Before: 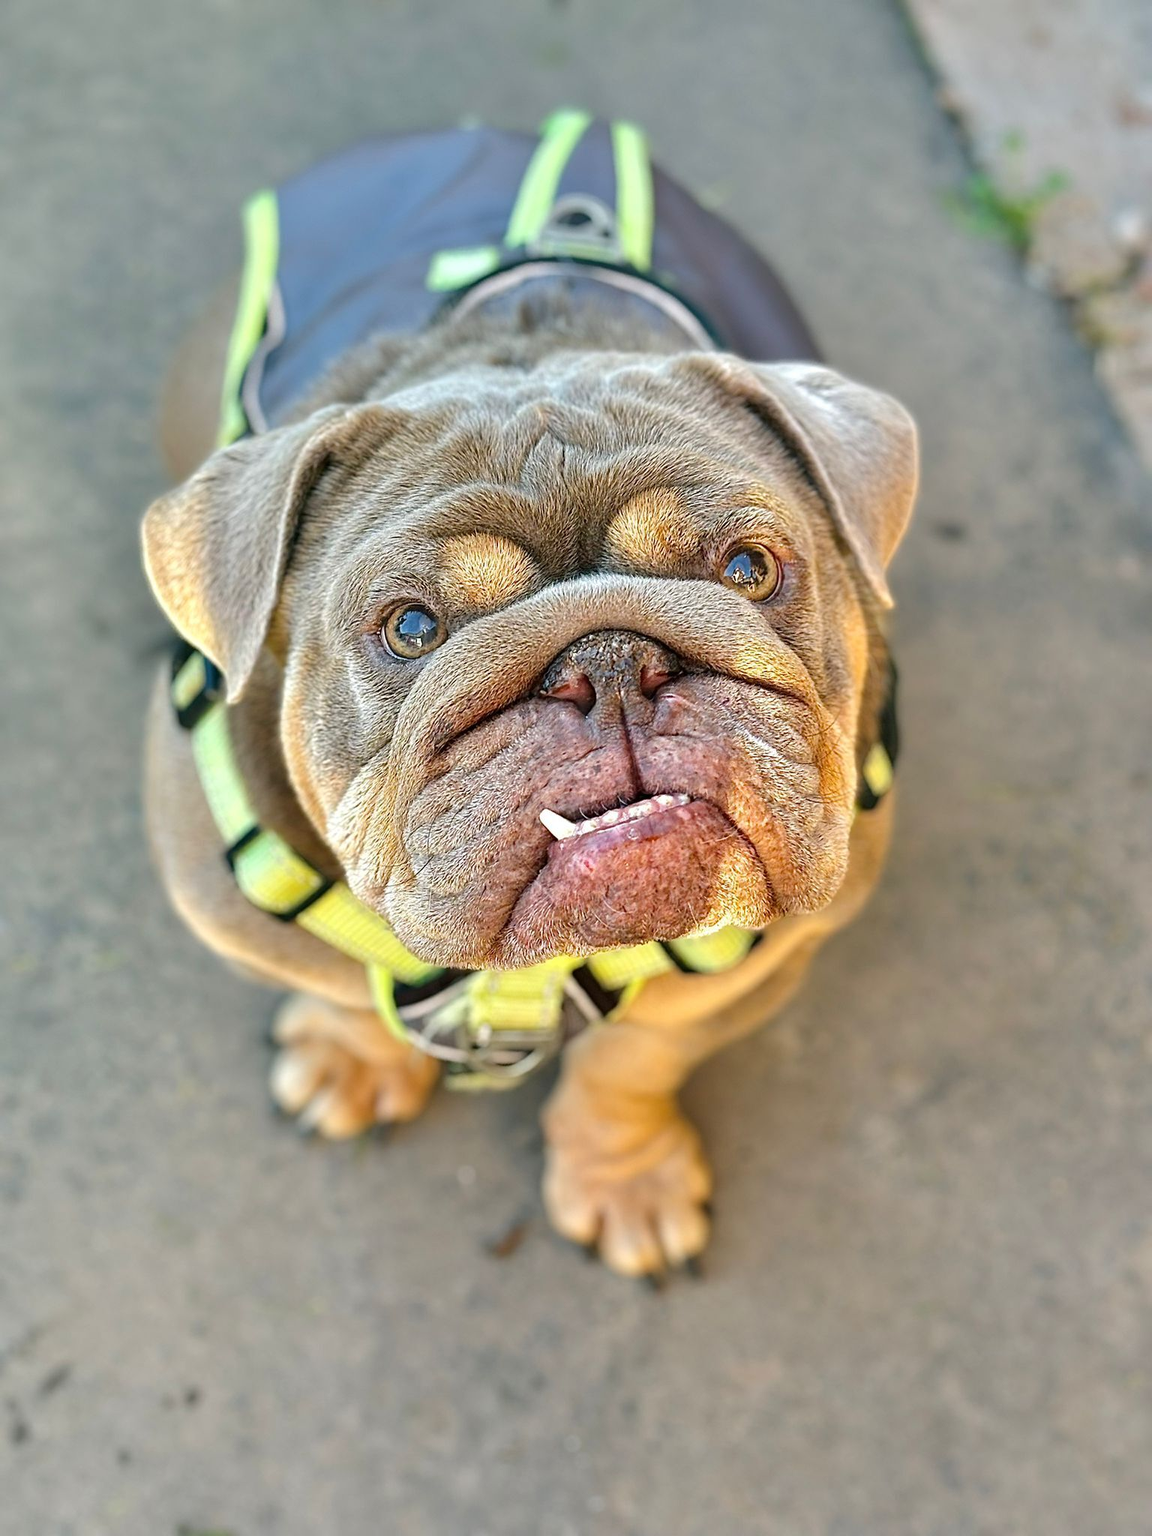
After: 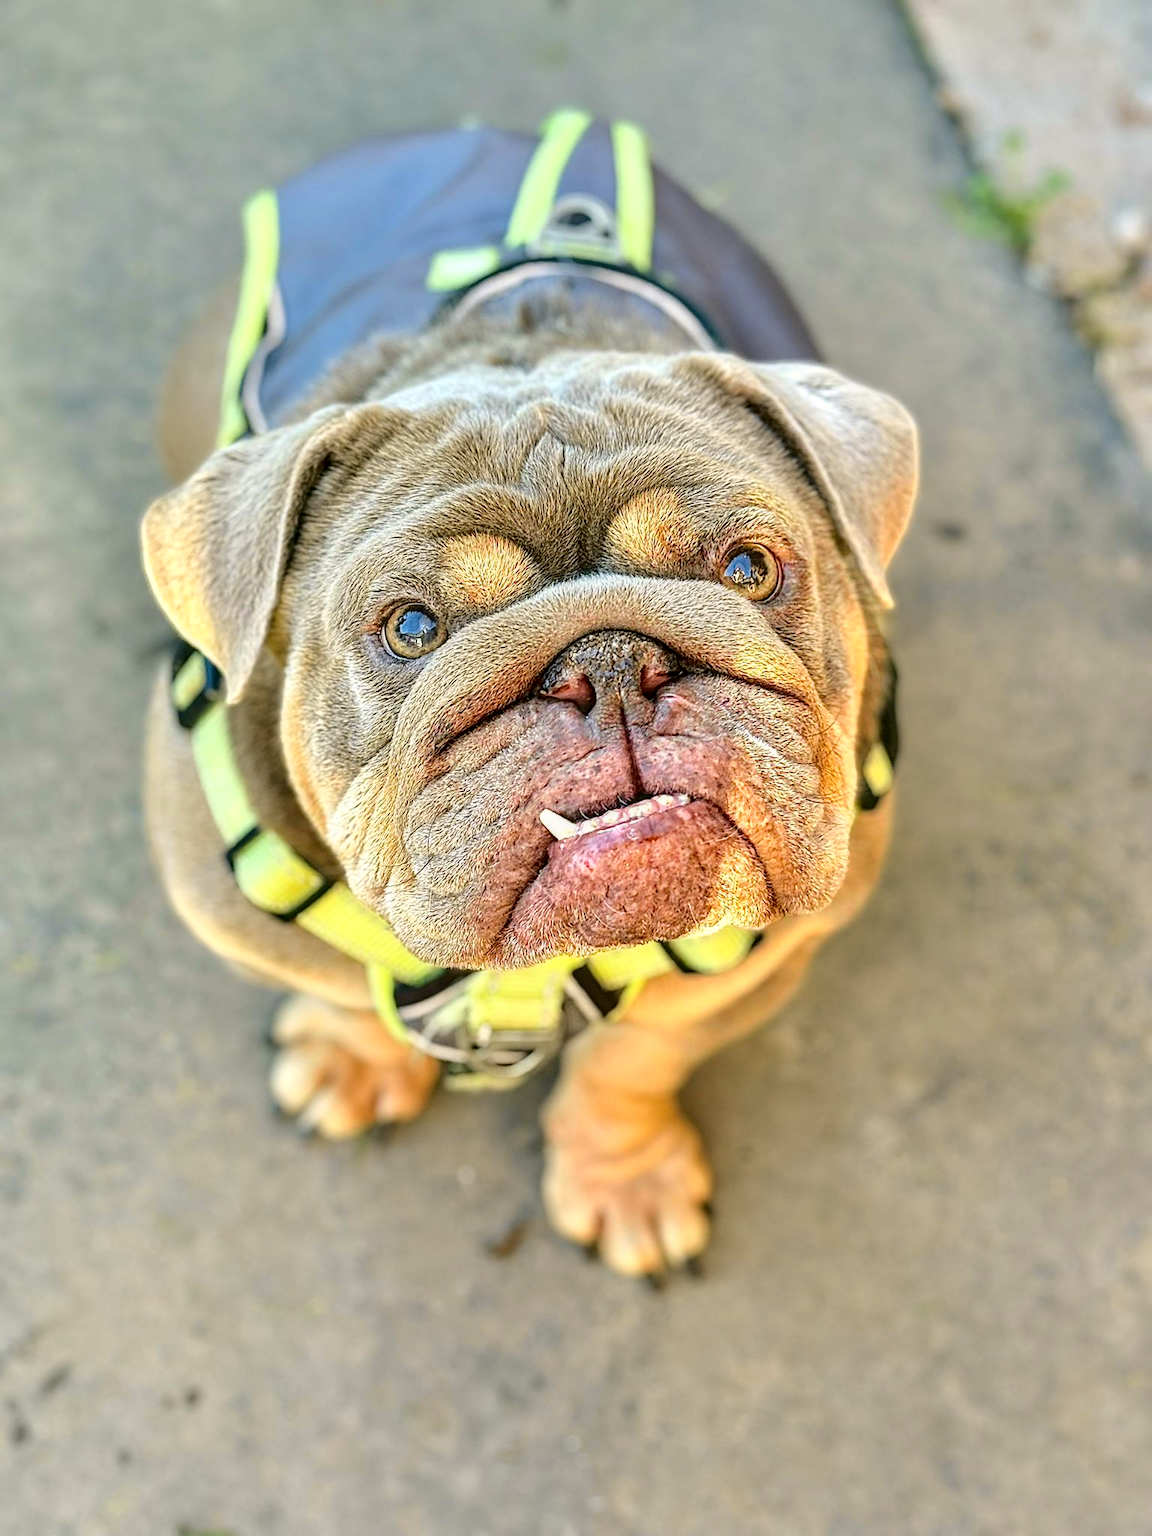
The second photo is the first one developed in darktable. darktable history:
tone curve: curves: ch0 [(0, 0.021) (0.049, 0.044) (0.152, 0.14) (0.328, 0.377) (0.473, 0.543) (0.641, 0.705) (0.85, 0.894) (1, 0.969)]; ch1 [(0, 0) (0.302, 0.331) (0.433, 0.432) (0.472, 0.47) (0.502, 0.503) (0.527, 0.521) (0.564, 0.58) (0.614, 0.626) (0.677, 0.701) (0.859, 0.885) (1, 1)]; ch2 [(0, 0) (0.33, 0.301) (0.447, 0.44) (0.487, 0.496) (0.502, 0.516) (0.535, 0.563) (0.565, 0.593) (0.608, 0.638) (1, 1)], color space Lab, independent channels, preserve colors none
white balance: emerald 1
local contrast: detail 130%
